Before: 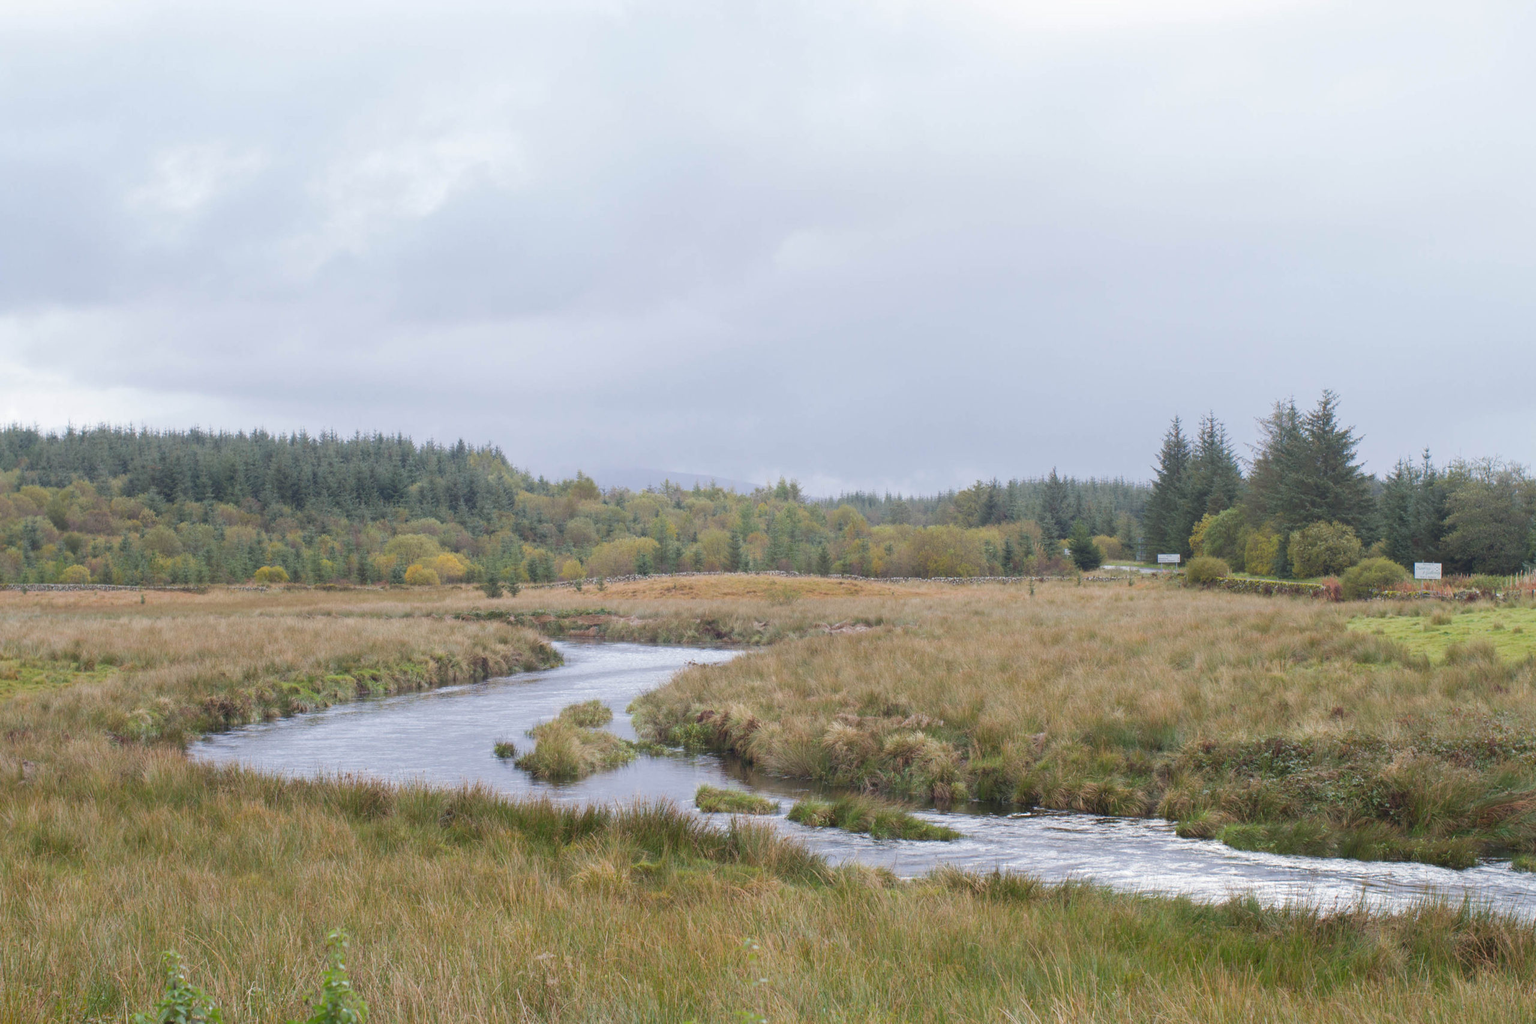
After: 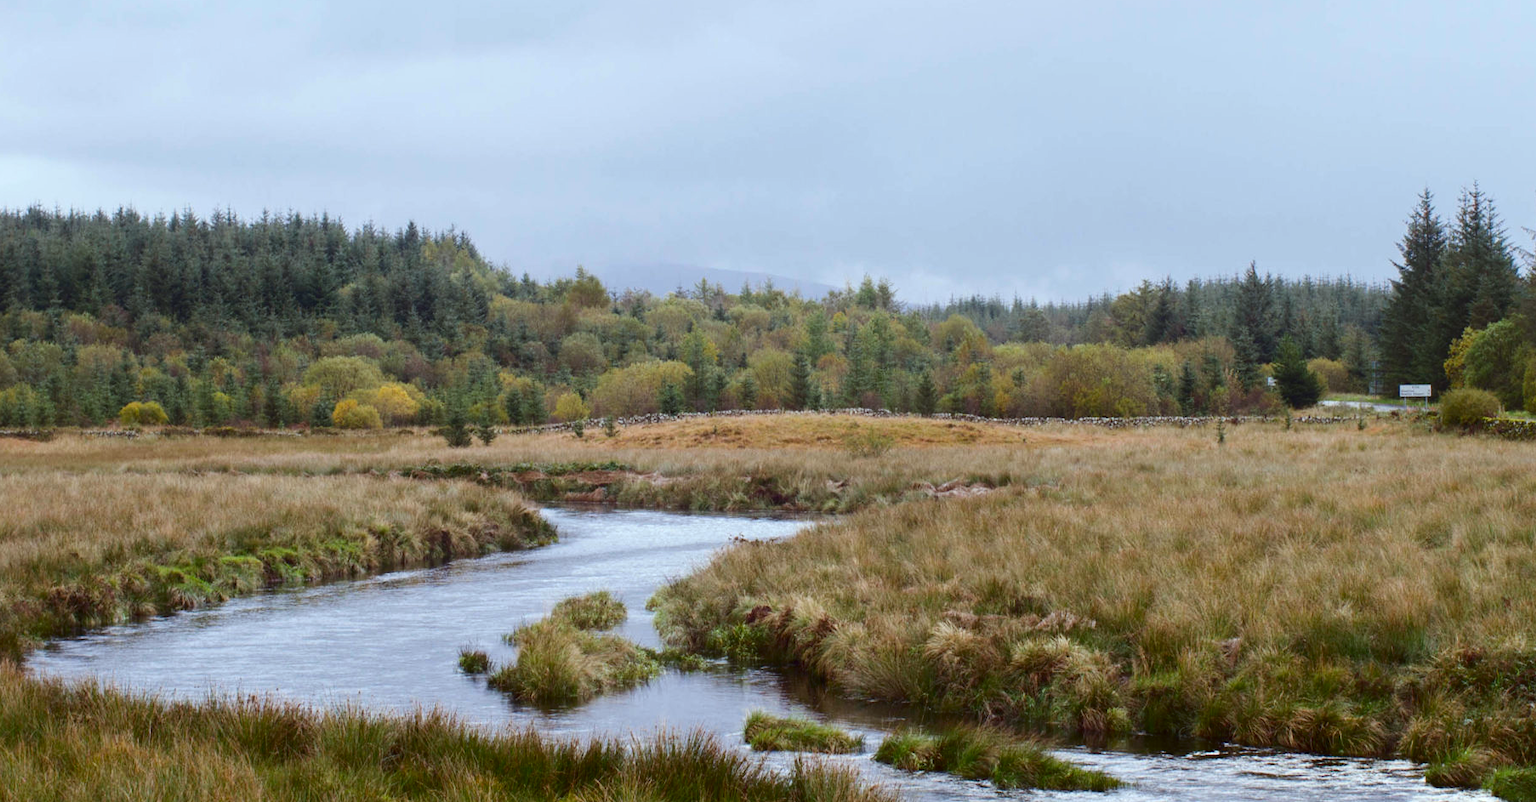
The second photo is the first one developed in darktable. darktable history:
color correction: highlights a* -4.98, highlights b* -3.76, shadows a* 3.83, shadows b* 4.08
crop: left 11.123%, top 27.61%, right 18.3%, bottom 17.034%
contrast brightness saturation: contrast 0.22, brightness -0.19, saturation 0.24
